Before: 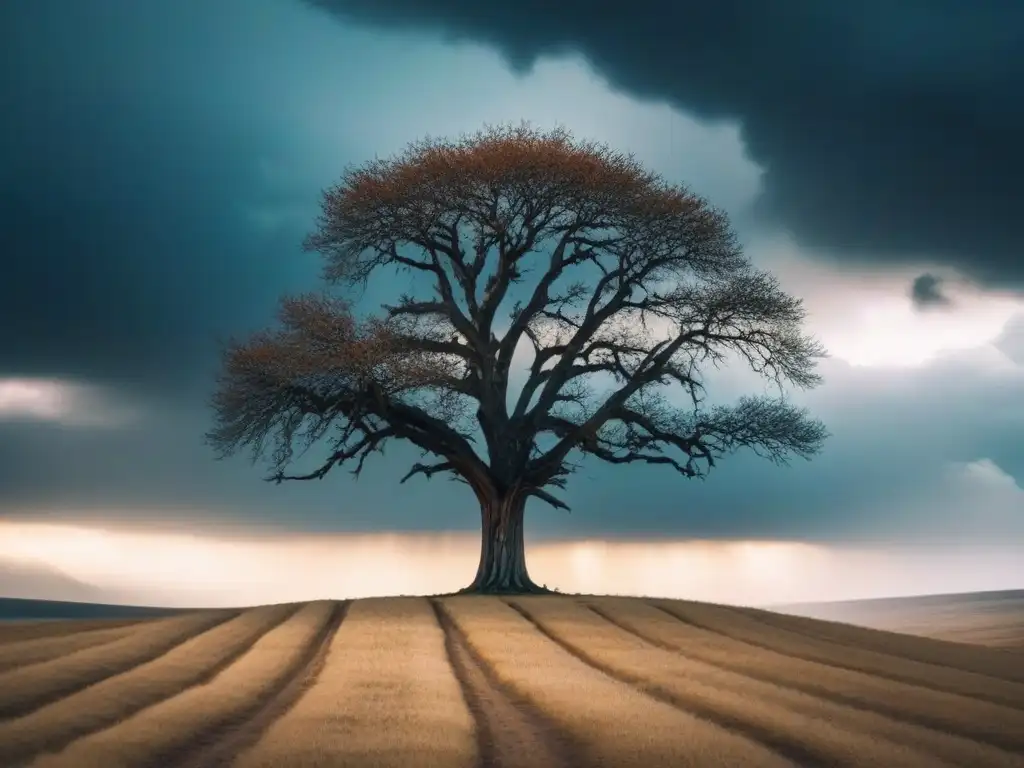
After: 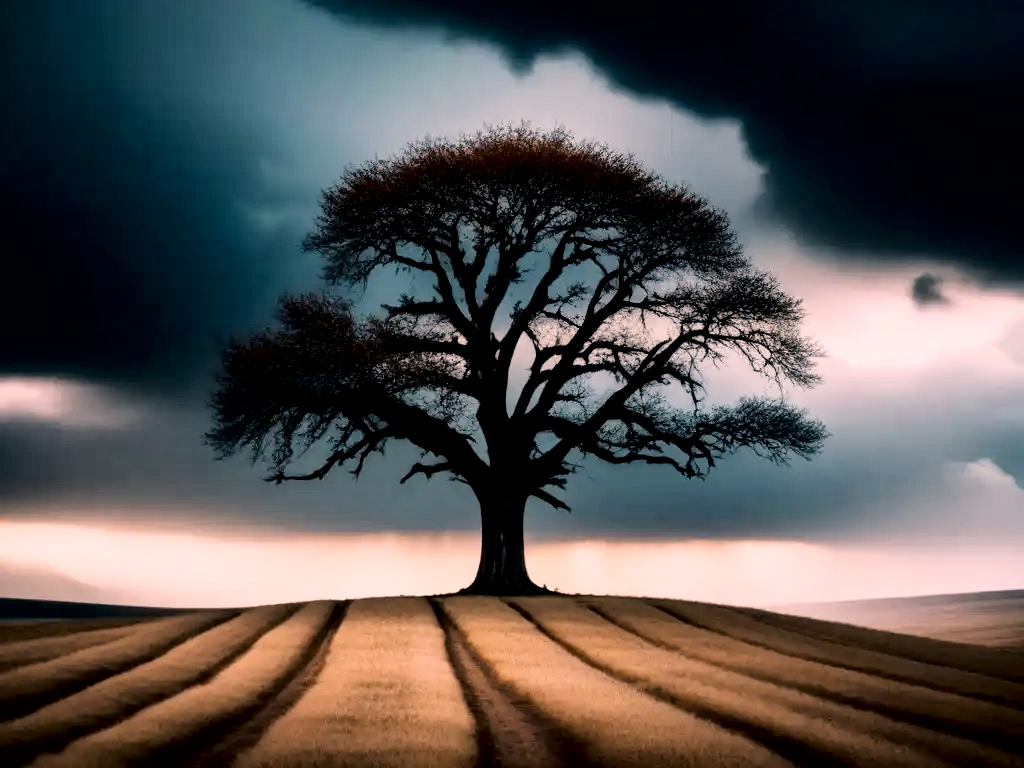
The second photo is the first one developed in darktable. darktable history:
shadows and highlights: shadows -60.99, white point adjustment -5.21, highlights 59.77
filmic rgb: black relative exposure -5.02 EV, white relative exposure 3.98 EV, threshold 6 EV, hardness 2.88, contrast 1.297, highlights saturation mix -31.22%, enable highlight reconstruction true
local contrast: mode bilateral grid, contrast 25, coarseness 60, detail 151%, midtone range 0.2
exposure: black level correction 0.011, compensate exposure bias true, compensate highlight preservation false
color correction: highlights a* 12.91, highlights b* 5.42
